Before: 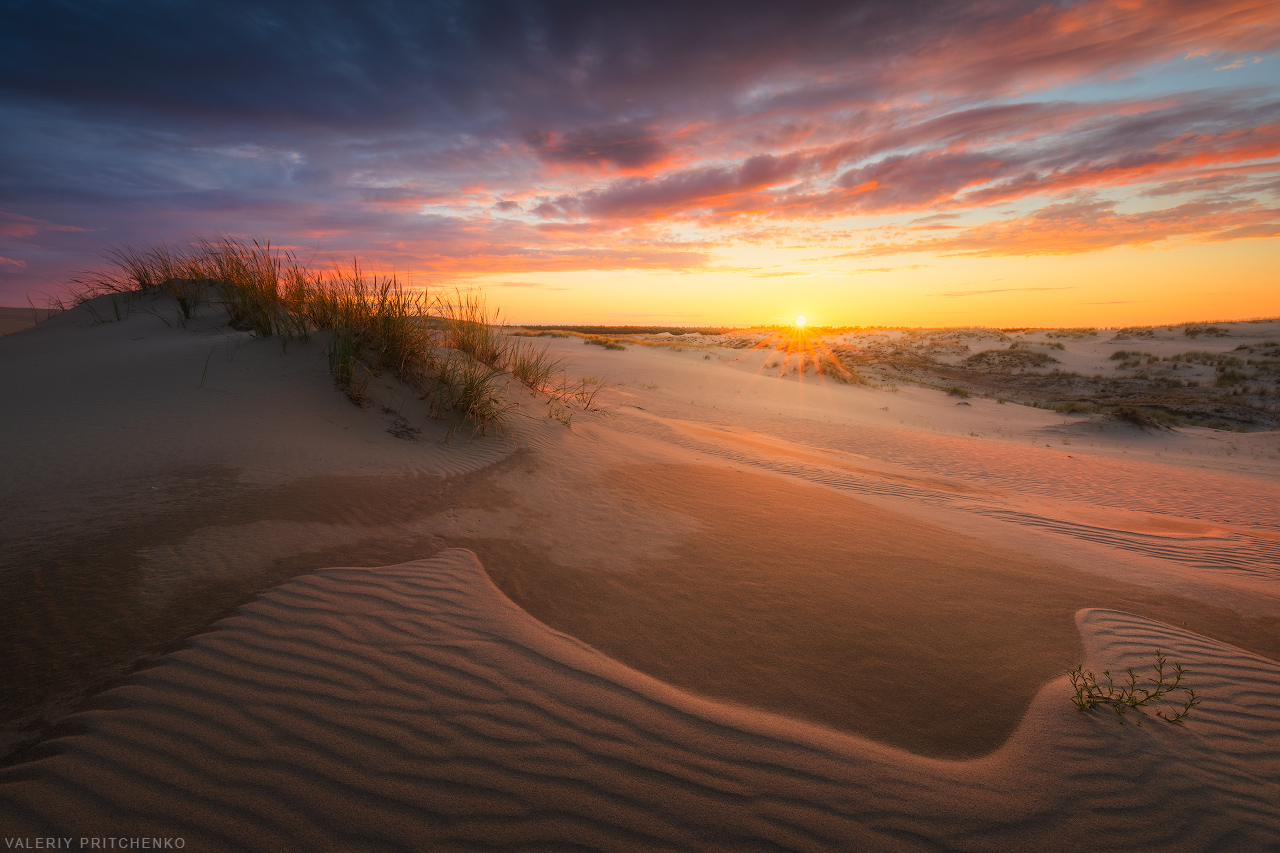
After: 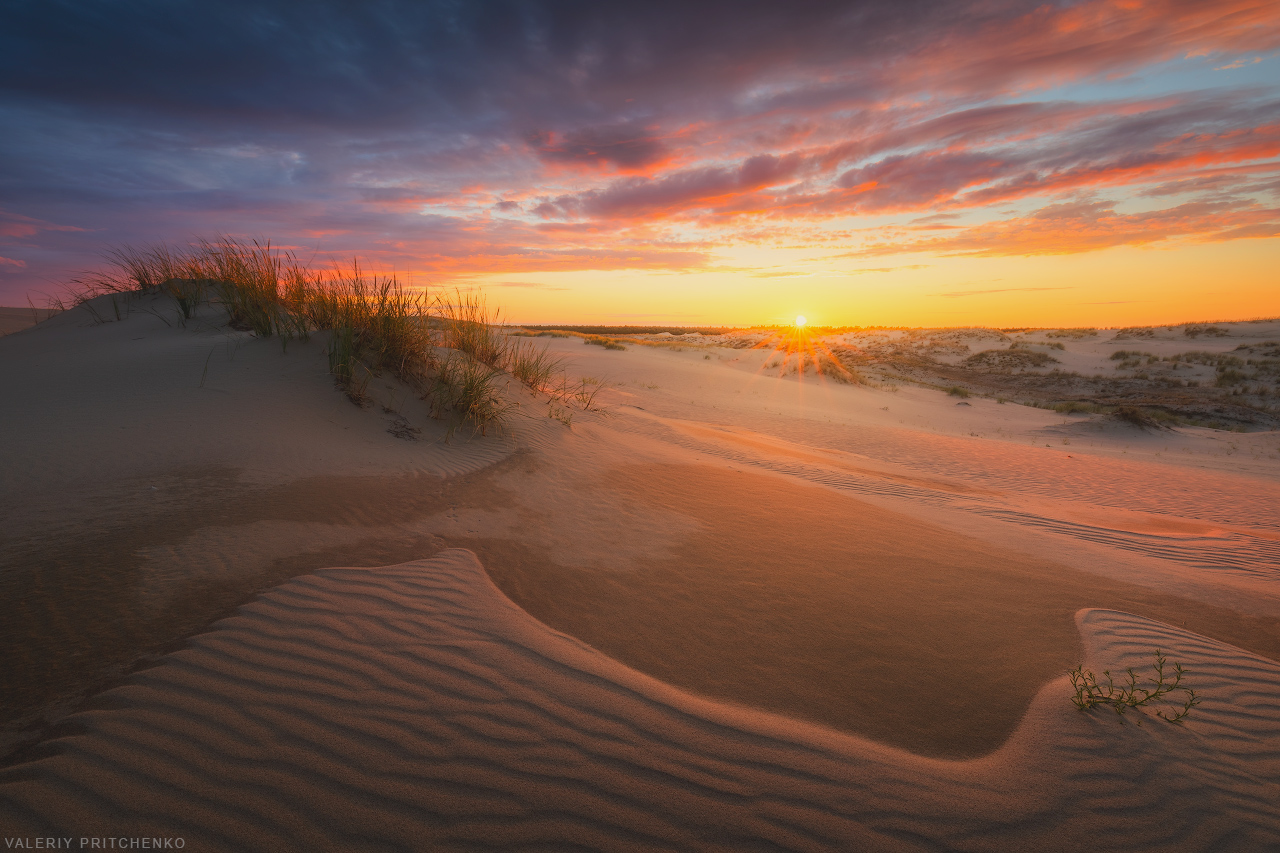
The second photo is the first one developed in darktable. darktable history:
contrast brightness saturation: contrast -0.113
